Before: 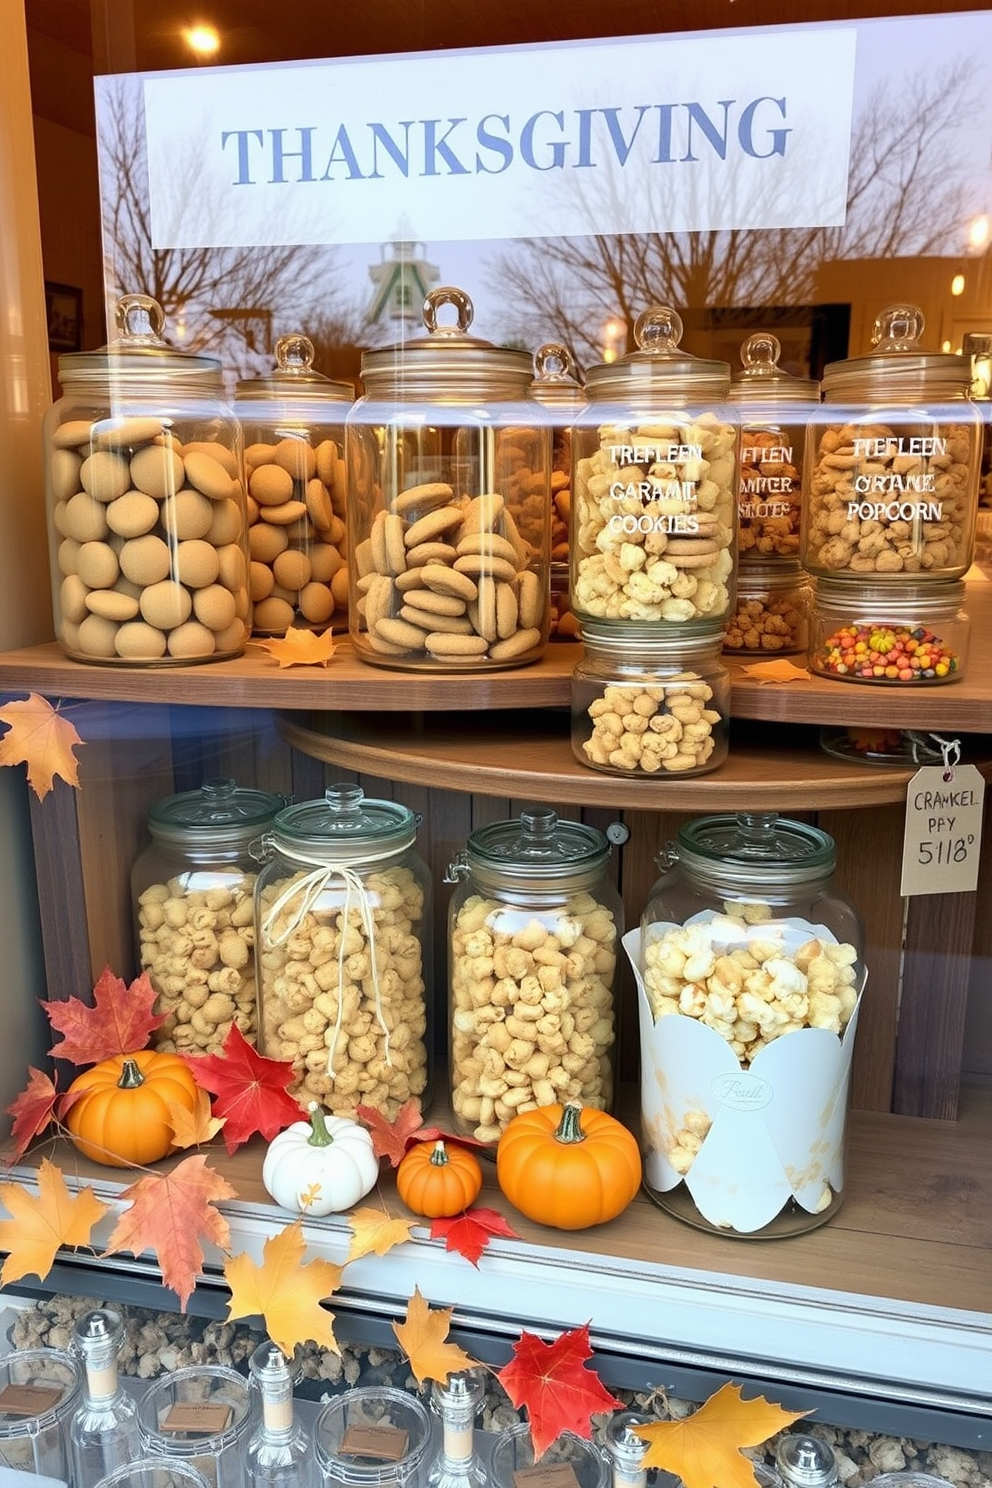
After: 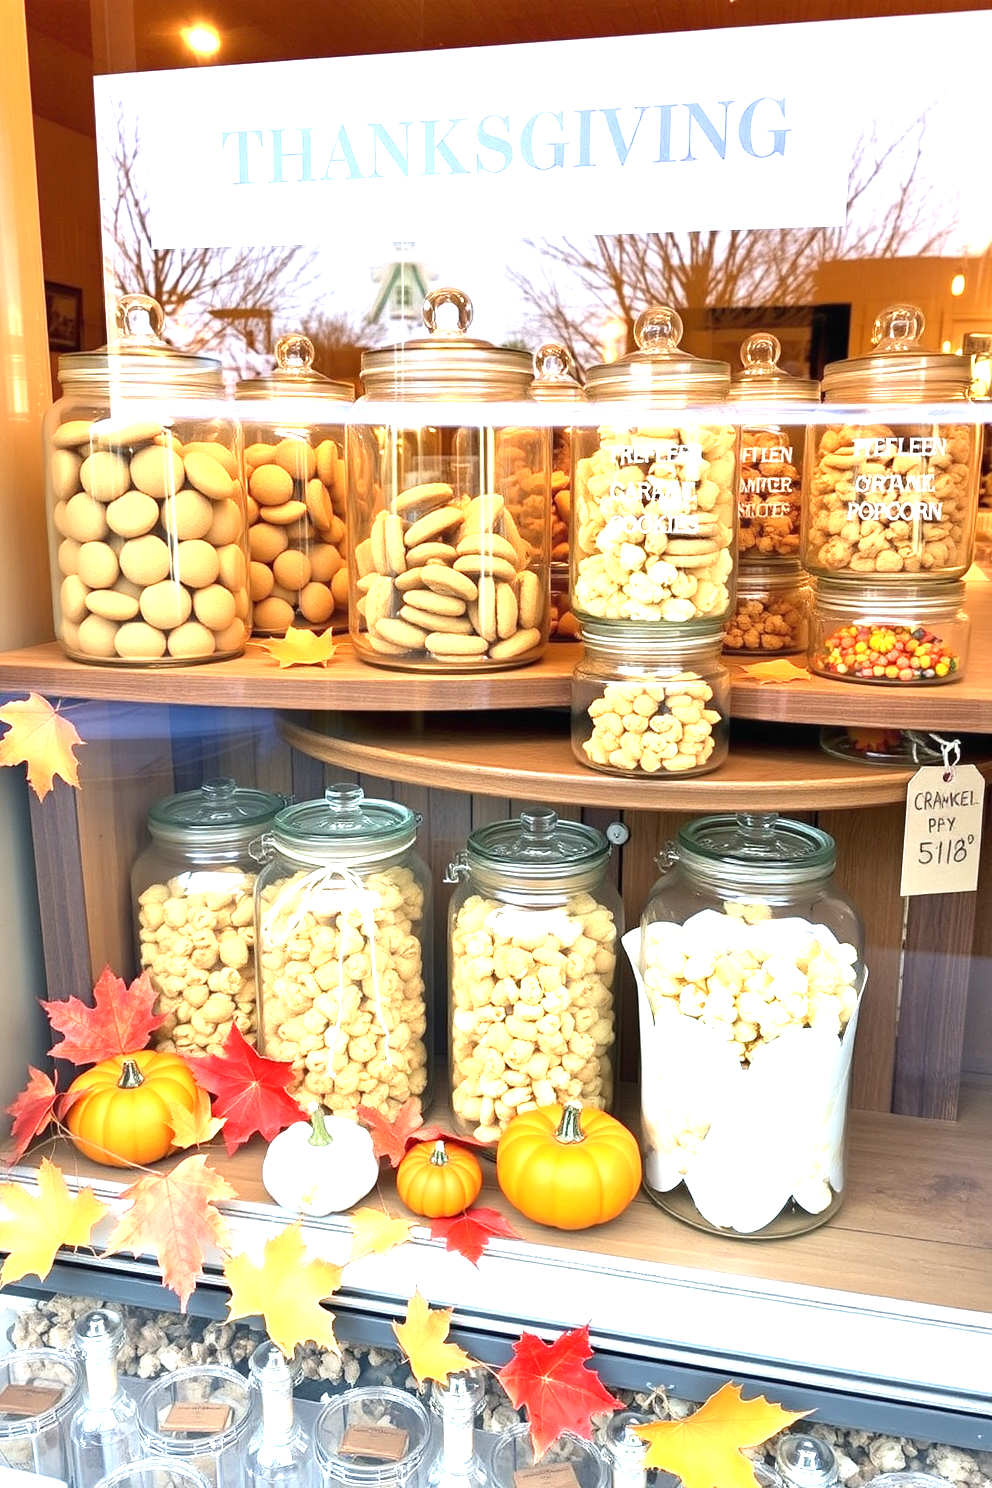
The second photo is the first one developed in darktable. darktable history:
exposure: black level correction 0, exposure 1.283 EV, compensate highlight preservation false
